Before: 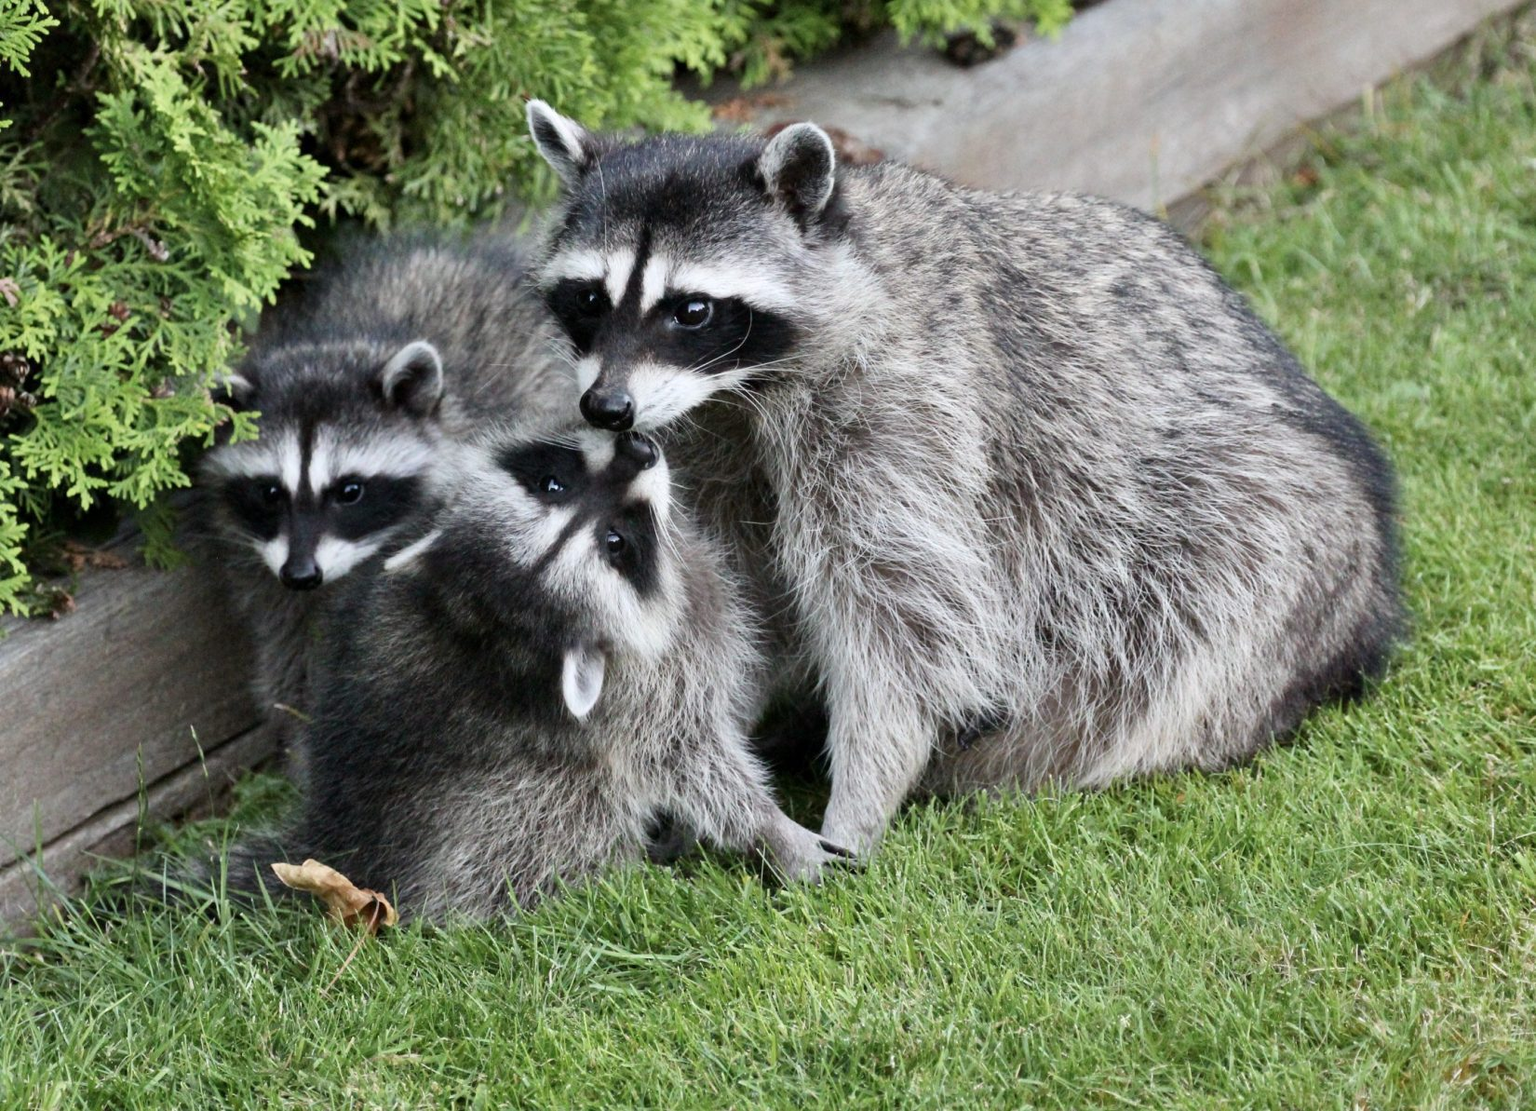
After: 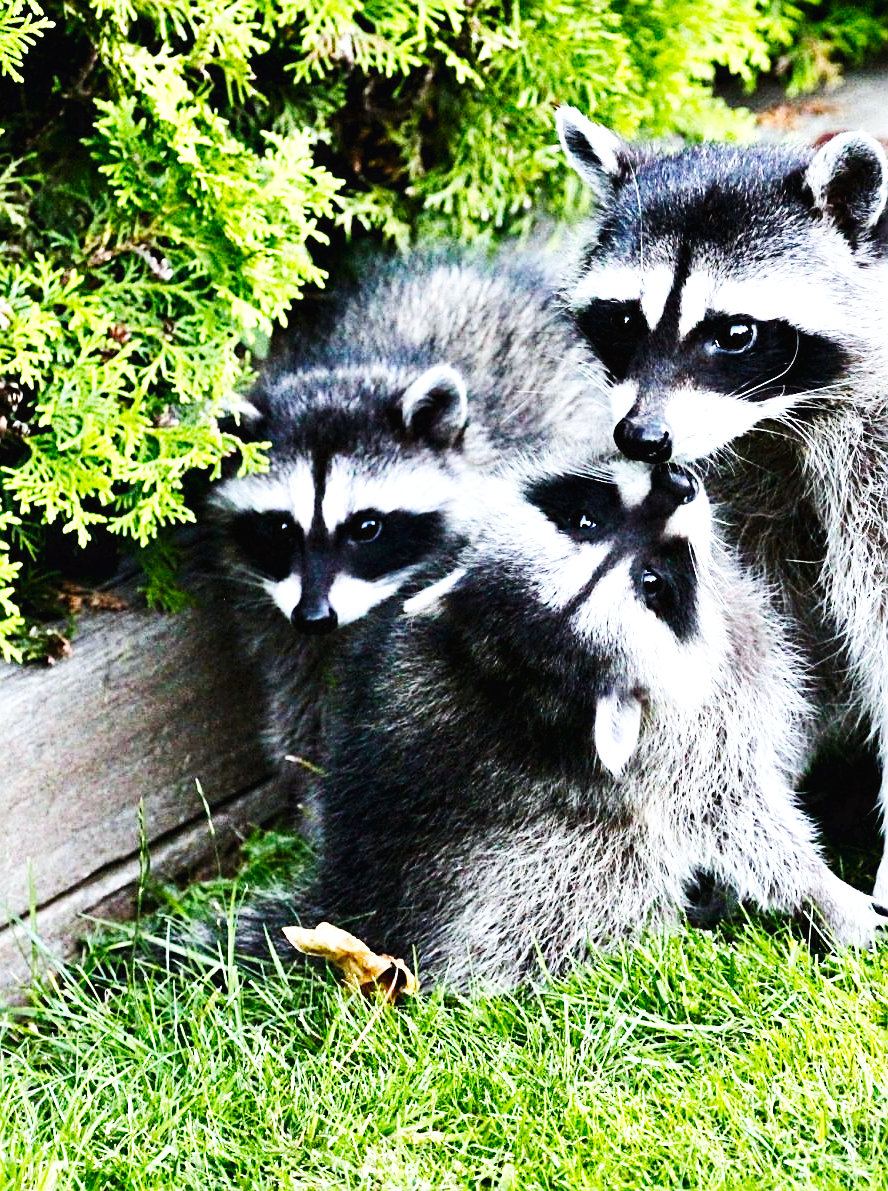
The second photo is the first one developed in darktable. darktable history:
crop: left 0.587%, right 45.588%, bottom 0.086%
color balance rgb: linear chroma grading › global chroma 15%, perceptual saturation grading › global saturation 30%
sharpen: on, module defaults
white balance: red 0.974, blue 1.044
base curve: curves: ch0 [(0, 0.003) (0.001, 0.002) (0.006, 0.004) (0.02, 0.022) (0.048, 0.086) (0.094, 0.234) (0.162, 0.431) (0.258, 0.629) (0.385, 0.8) (0.548, 0.918) (0.751, 0.988) (1, 1)], preserve colors none
tone equalizer: -8 EV -0.75 EV, -7 EV -0.7 EV, -6 EV -0.6 EV, -5 EV -0.4 EV, -3 EV 0.4 EV, -2 EV 0.6 EV, -1 EV 0.7 EV, +0 EV 0.75 EV, edges refinement/feathering 500, mask exposure compensation -1.57 EV, preserve details no
